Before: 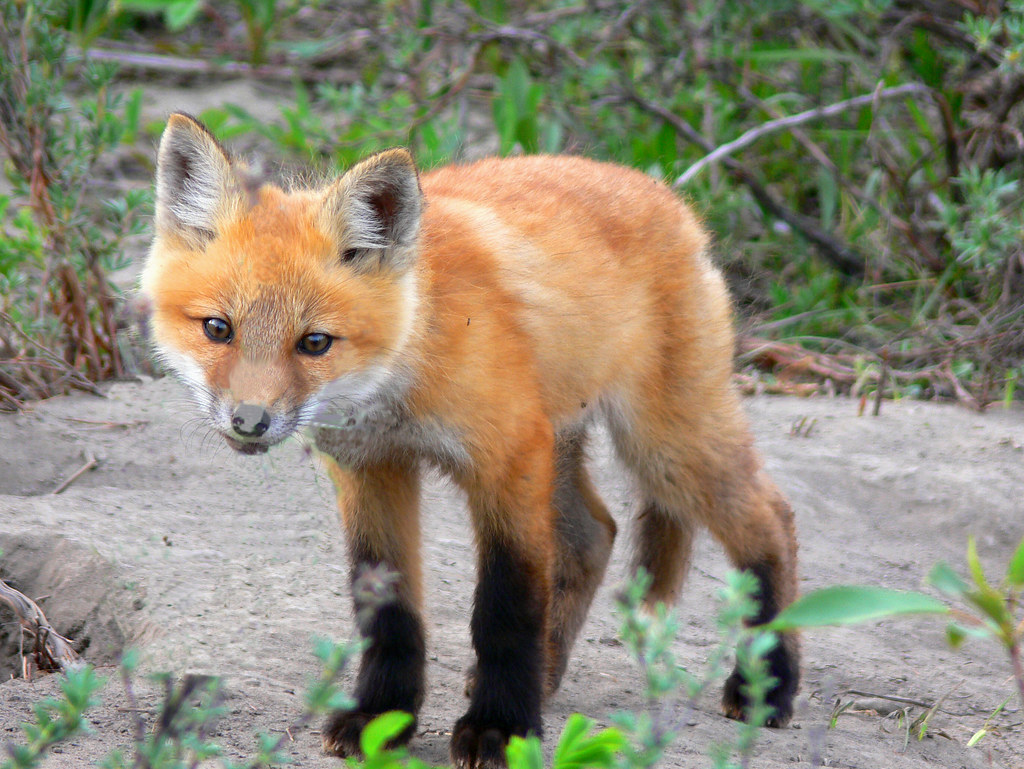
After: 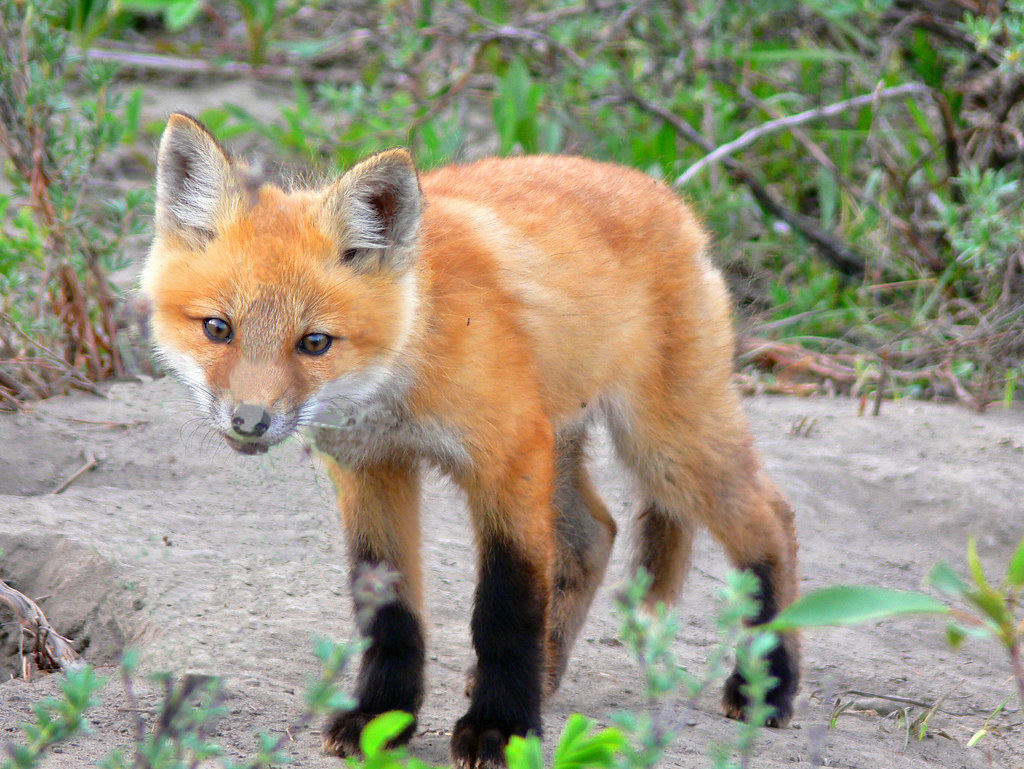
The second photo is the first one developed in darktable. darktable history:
tone equalizer: -8 EV 0.006 EV, -7 EV -0.019 EV, -6 EV 0.031 EV, -5 EV 0.044 EV, -4 EV 0.253 EV, -3 EV 0.663 EV, -2 EV 0.587 EV, -1 EV 0.183 EV, +0 EV 0.013 EV
